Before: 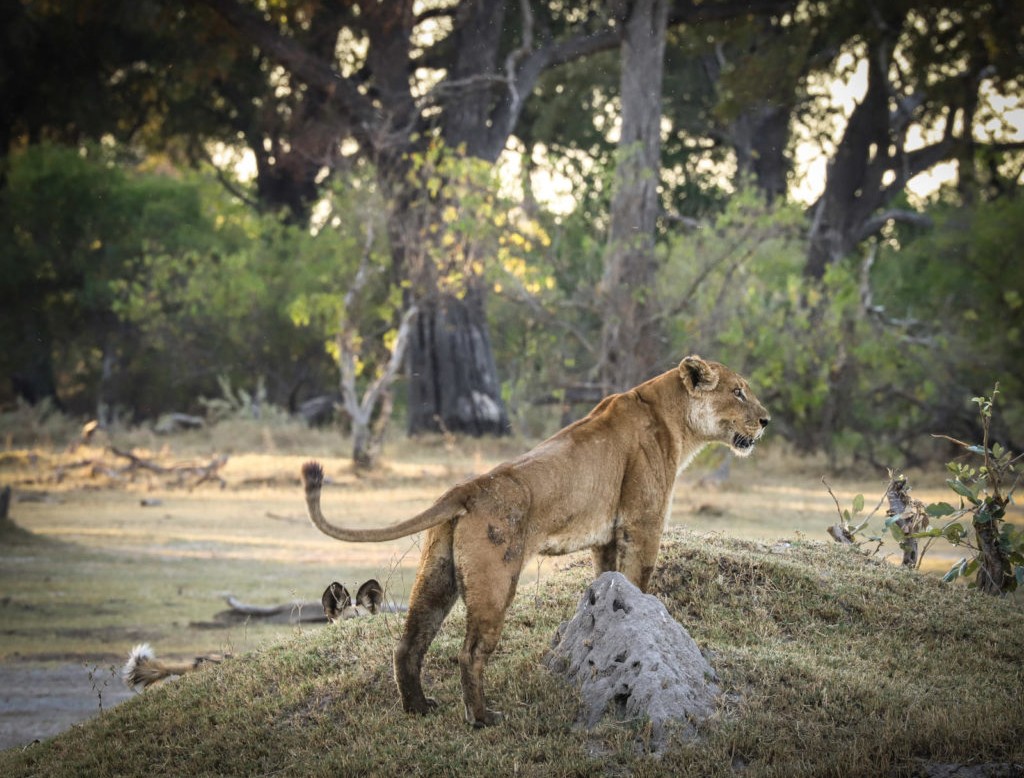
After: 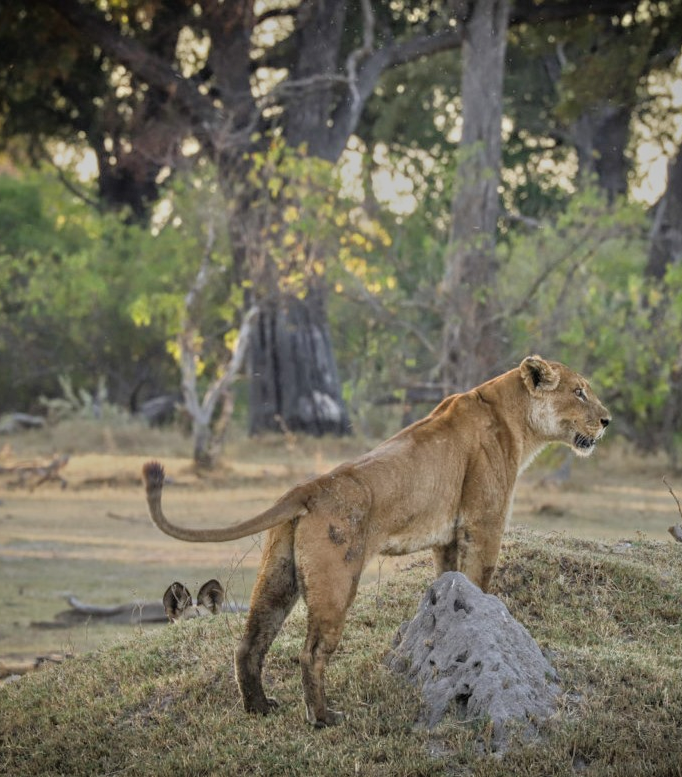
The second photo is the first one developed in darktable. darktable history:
exposure: exposure -0.989 EV, compensate exposure bias true, compensate highlight preservation false
tone equalizer: -7 EV 0.154 EV, -6 EV 0.589 EV, -5 EV 1.16 EV, -4 EV 1.33 EV, -3 EV 1.17 EV, -2 EV 0.6 EV, -1 EV 0.148 EV, smoothing 1
crop and rotate: left 15.577%, right 17.798%
